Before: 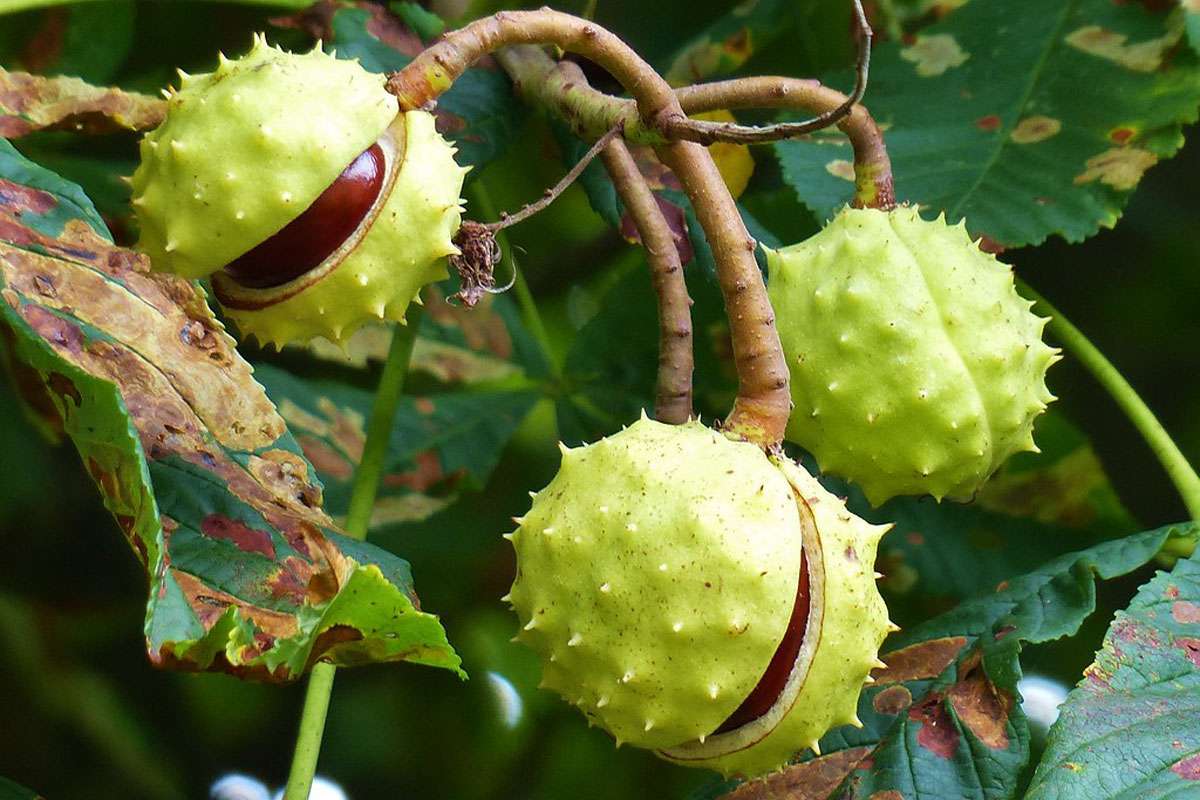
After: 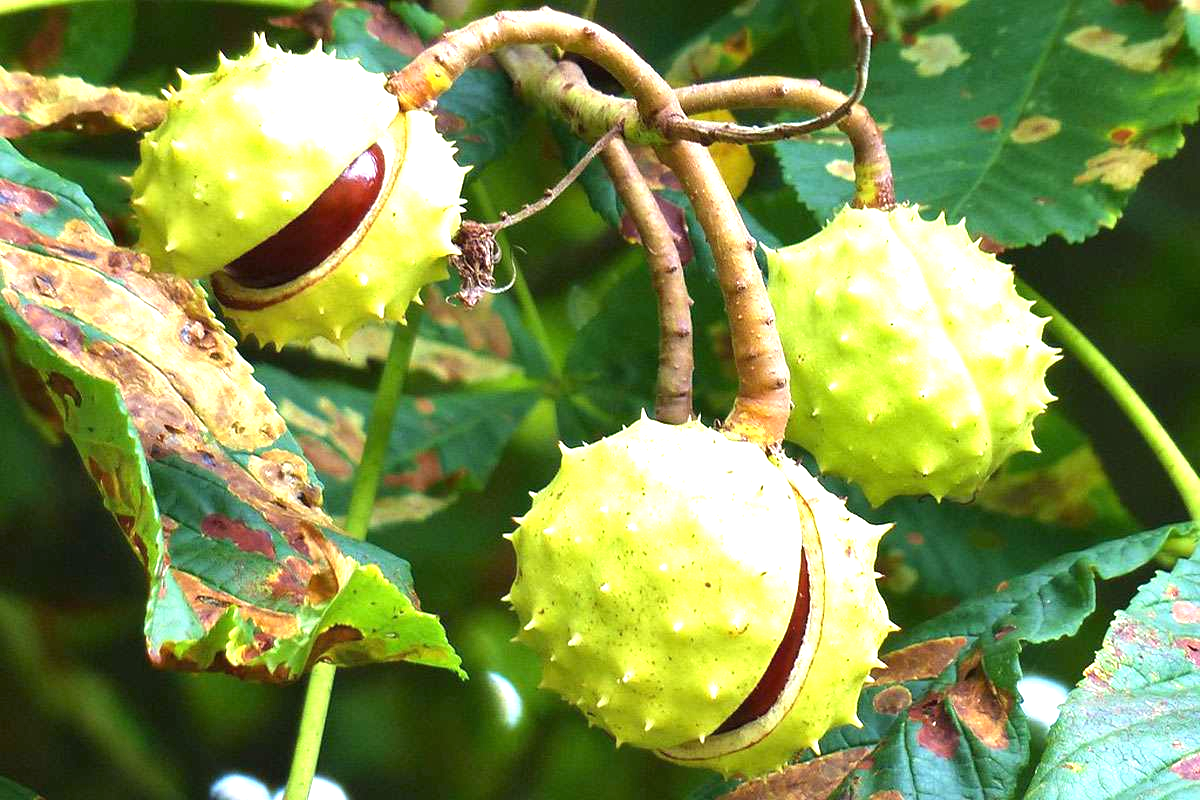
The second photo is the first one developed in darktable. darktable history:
color zones: curves: ch0 [(0.068, 0.464) (0.25, 0.5) (0.48, 0.508) (0.75, 0.536) (0.886, 0.476) (0.967, 0.456)]; ch1 [(0.066, 0.456) (0.25, 0.5) (0.616, 0.508) (0.746, 0.56) (0.934, 0.444)]
exposure: black level correction 0, exposure 1.199 EV, compensate highlight preservation false
